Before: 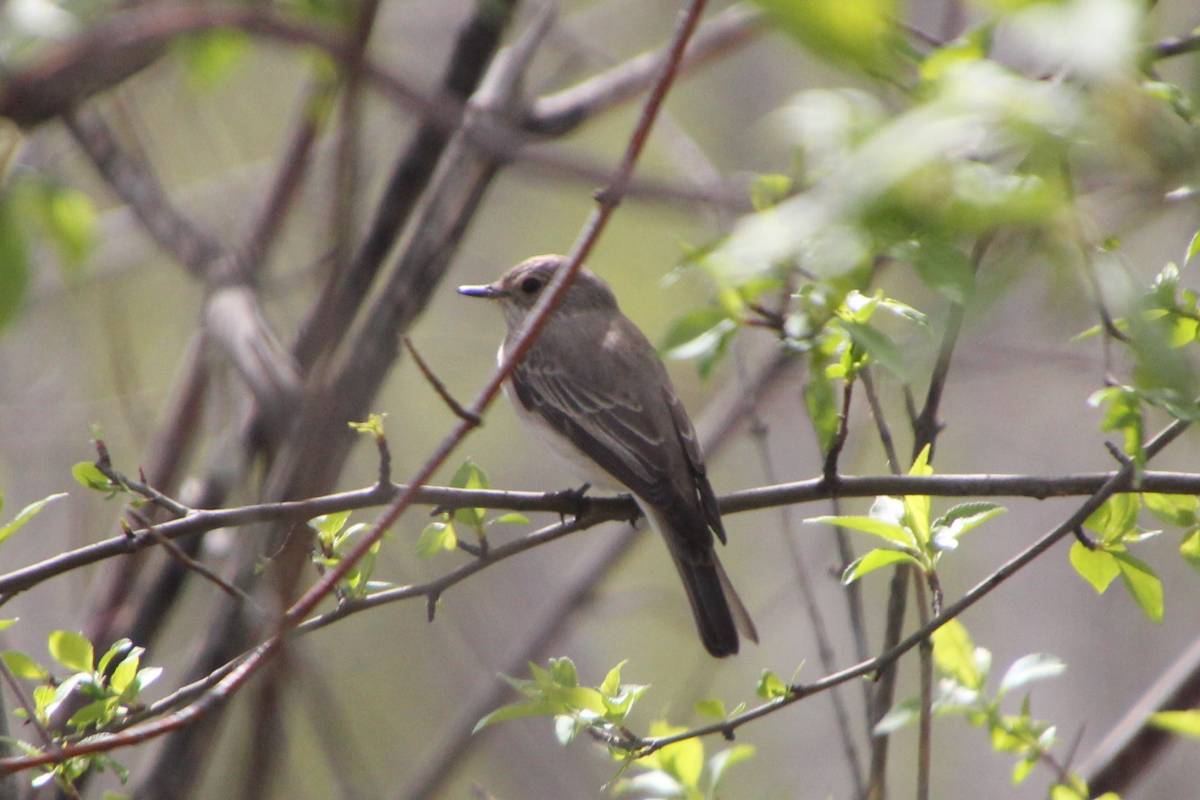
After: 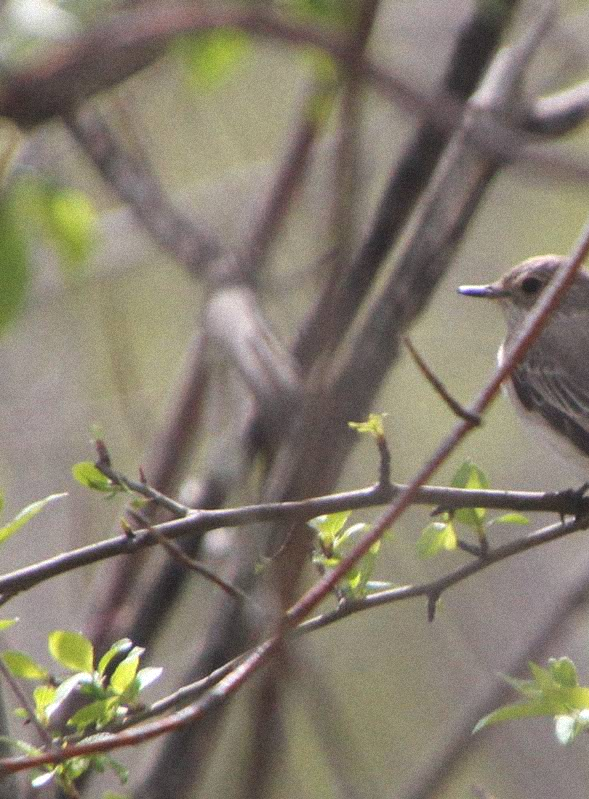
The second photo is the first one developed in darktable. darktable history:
grain: mid-tones bias 0%
crop and rotate: left 0%, top 0%, right 50.845%
exposure: black level correction -0.008, exposure 0.067 EV, compensate highlight preservation false
